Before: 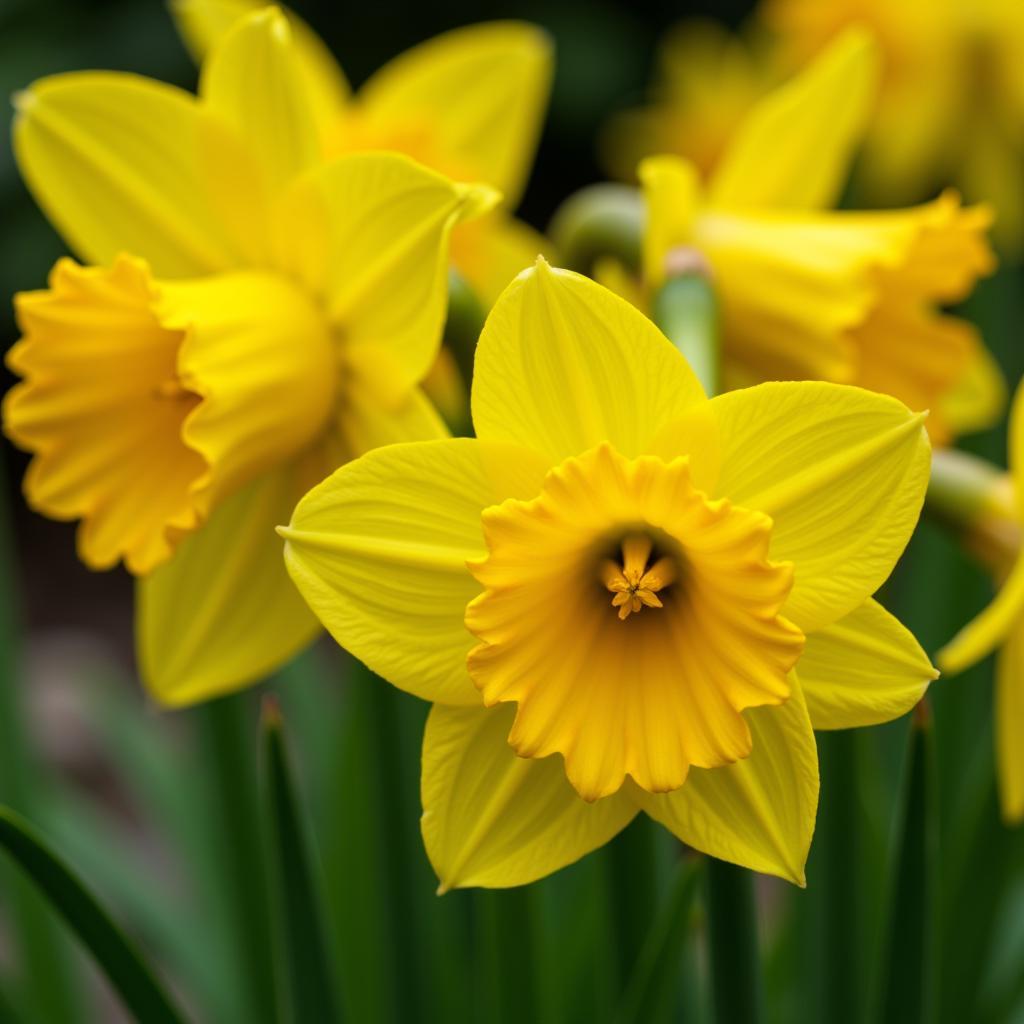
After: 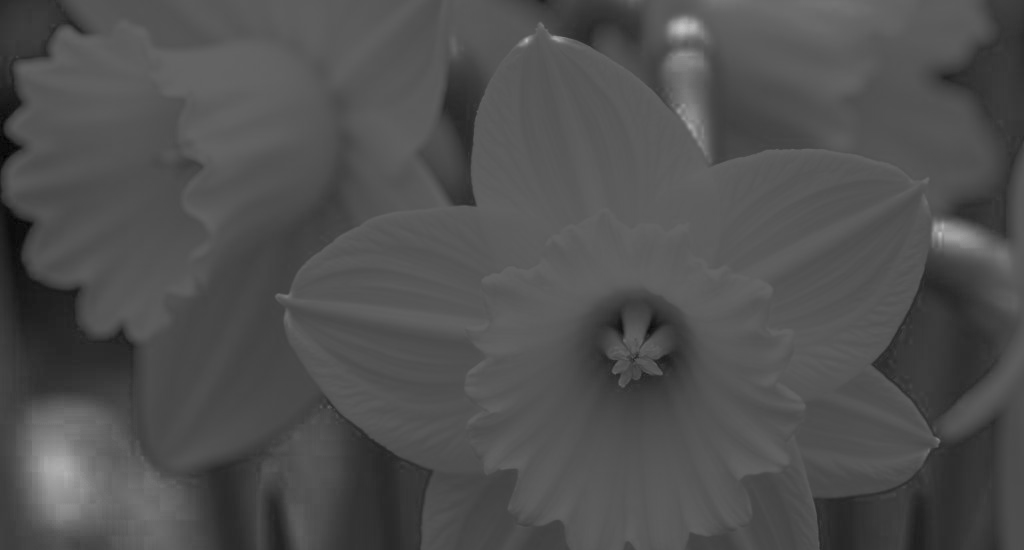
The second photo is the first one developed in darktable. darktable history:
color zones: curves: ch0 [(0.287, 0.048) (0.493, 0.484) (0.737, 0.816)]; ch1 [(0, 0) (0.143, 0) (0.286, 0) (0.429, 0) (0.571, 0) (0.714, 0) (0.857, 0)]
exposure: black level correction 0, exposure 1.583 EV, compensate exposure bias true, compensate highlight preservation false
crop and rotate: top 22.727%, bottom 23.526%
